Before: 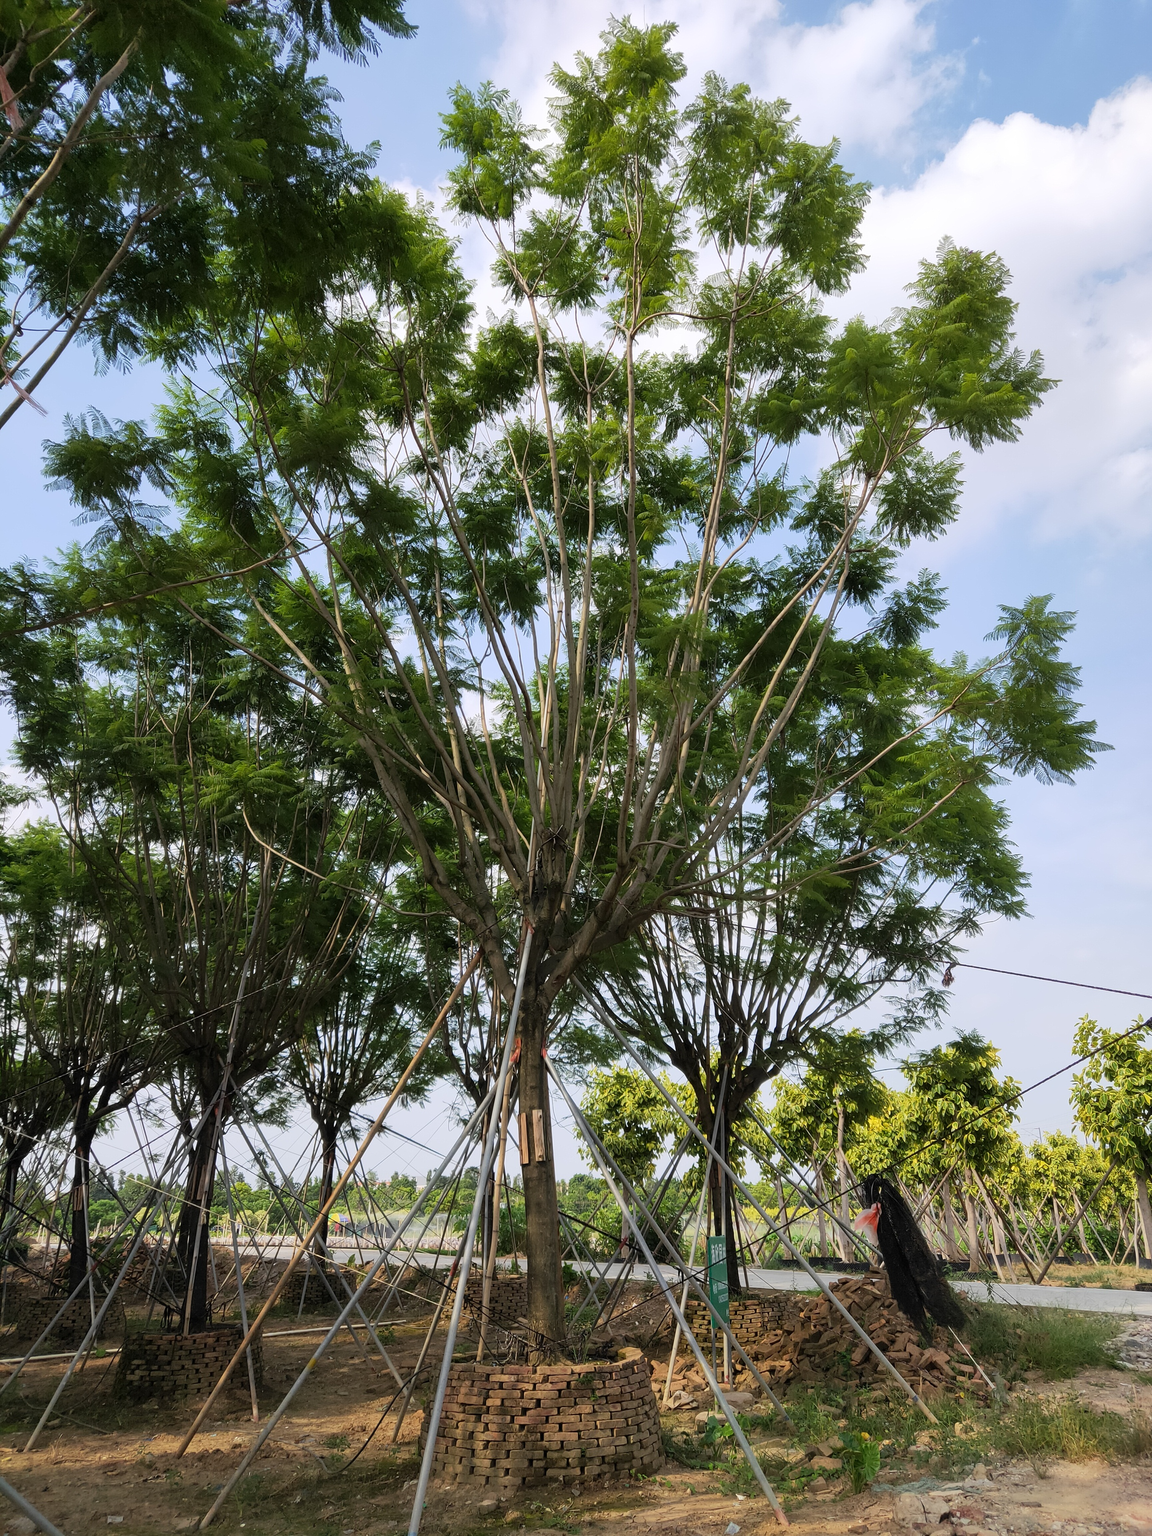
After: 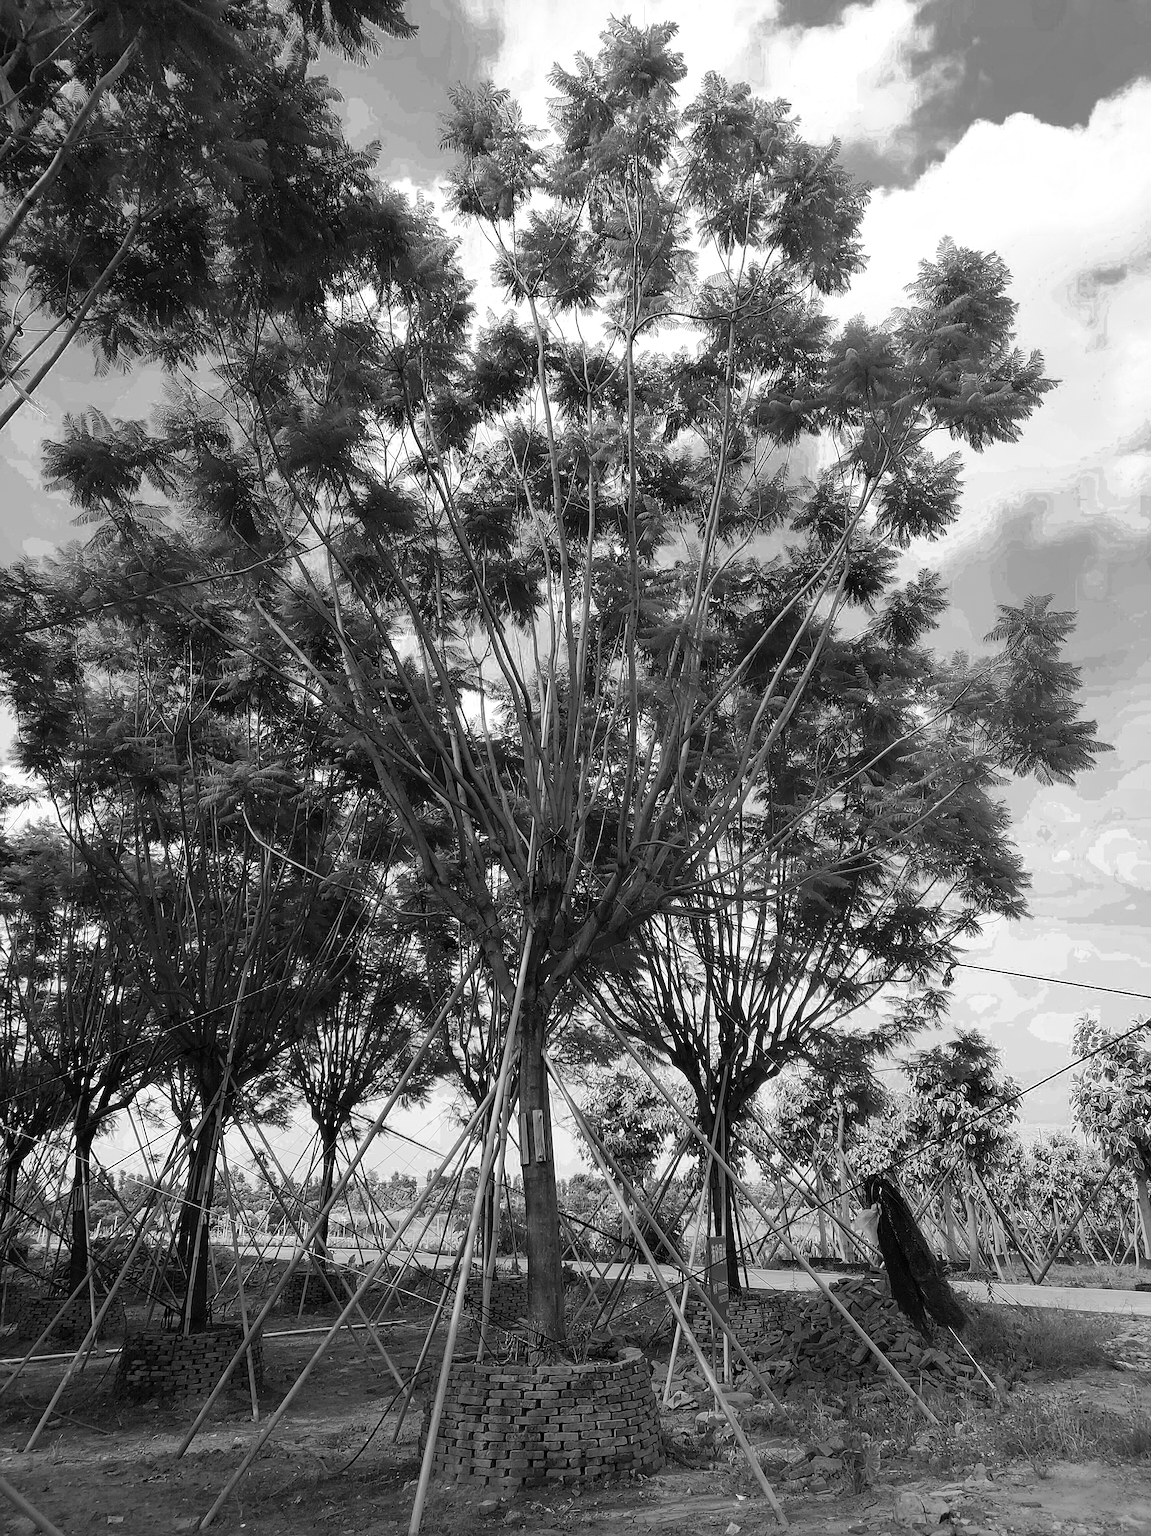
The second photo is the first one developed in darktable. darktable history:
sharpen: on, module defaults
color zones: curves: ch0 [(0.002, 0.589) (0.107, 0.484) (0.146, 0.249) (0.217, 0.352) (0.309, 0.525) (0.39, 0.404) (0.455, 0.169) (0.597, 0.055) (0.724, 0.212) (0.775, 0.691) (0.869, 0.571) (1, 0.587)]; ch1 [(0, 0) (0.143, 0) (0.286, 0) (0.429, 0) (0.571, 0) (0.714, 0) (0.857, 0)]
